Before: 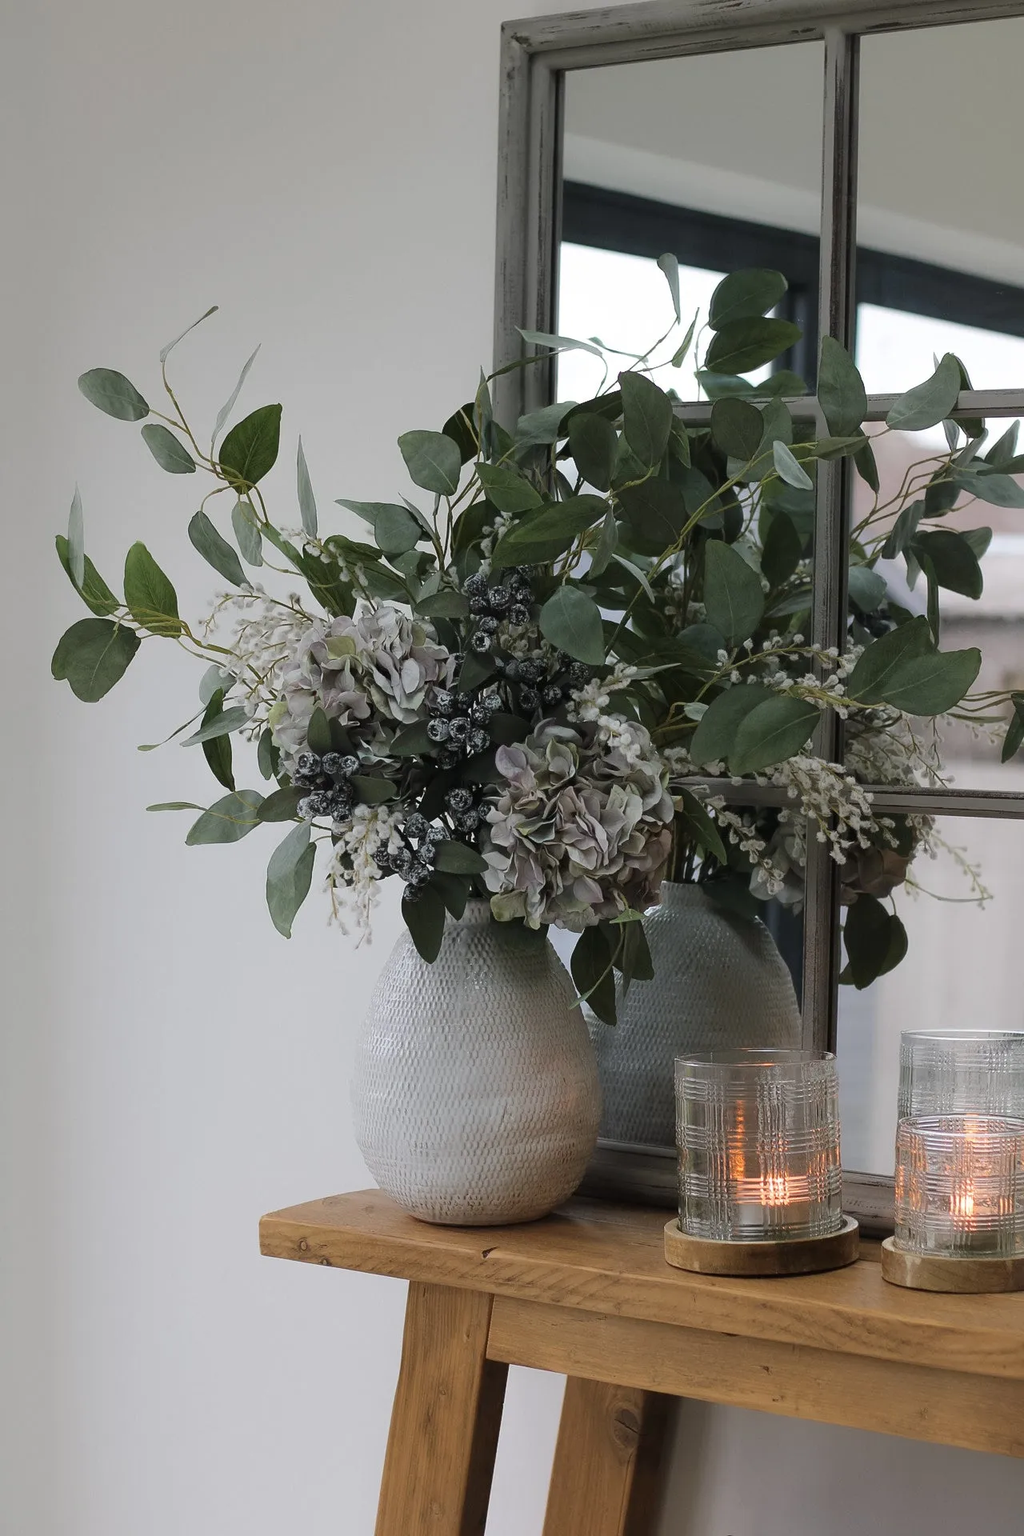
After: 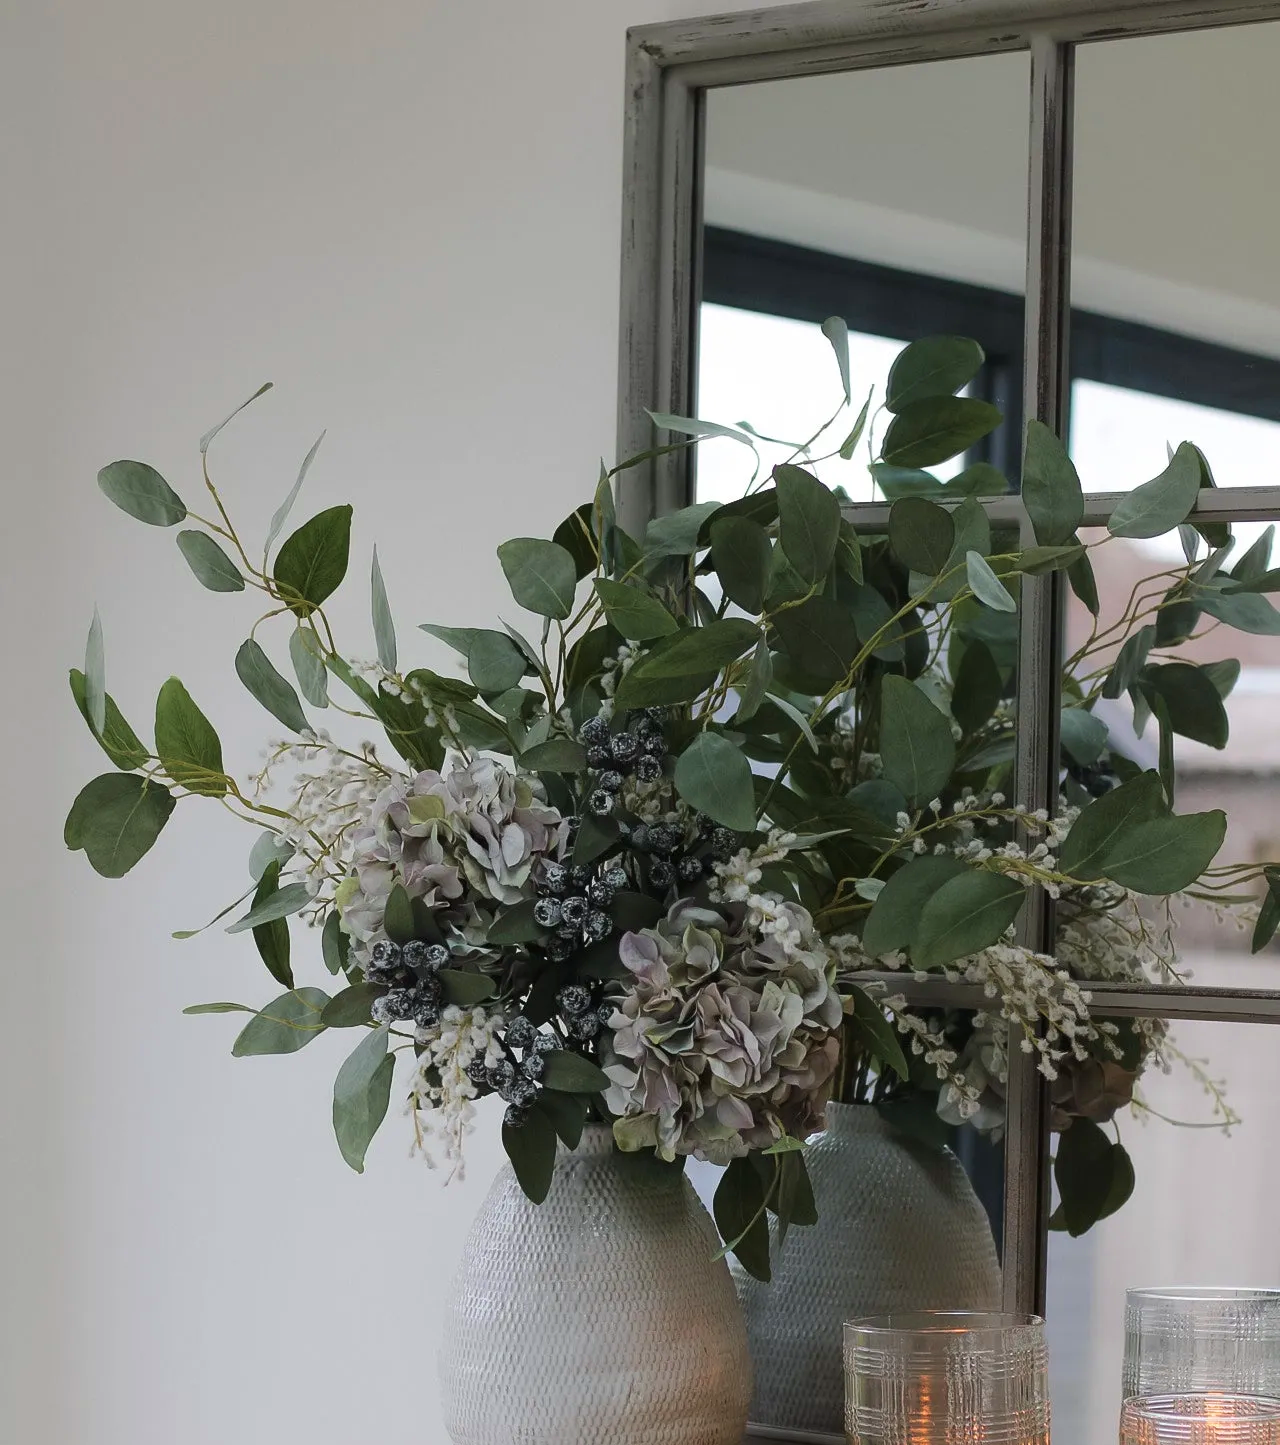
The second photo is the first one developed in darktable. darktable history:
crop: bottom 24.731%
velvia: on, module defaults
